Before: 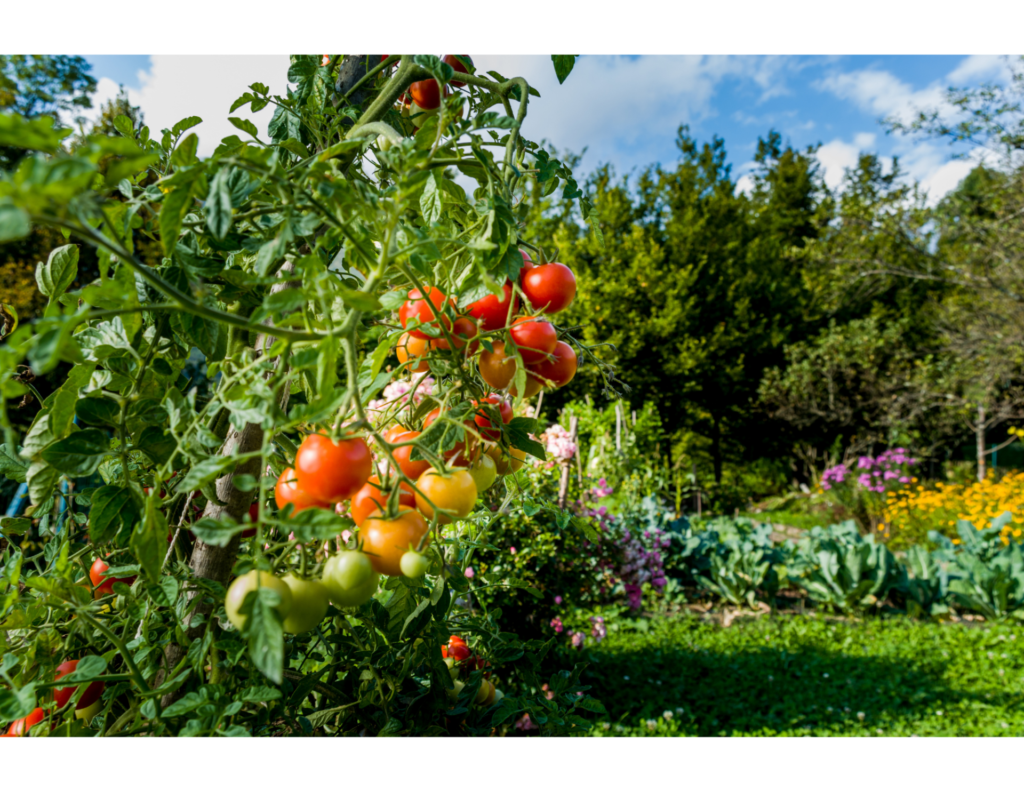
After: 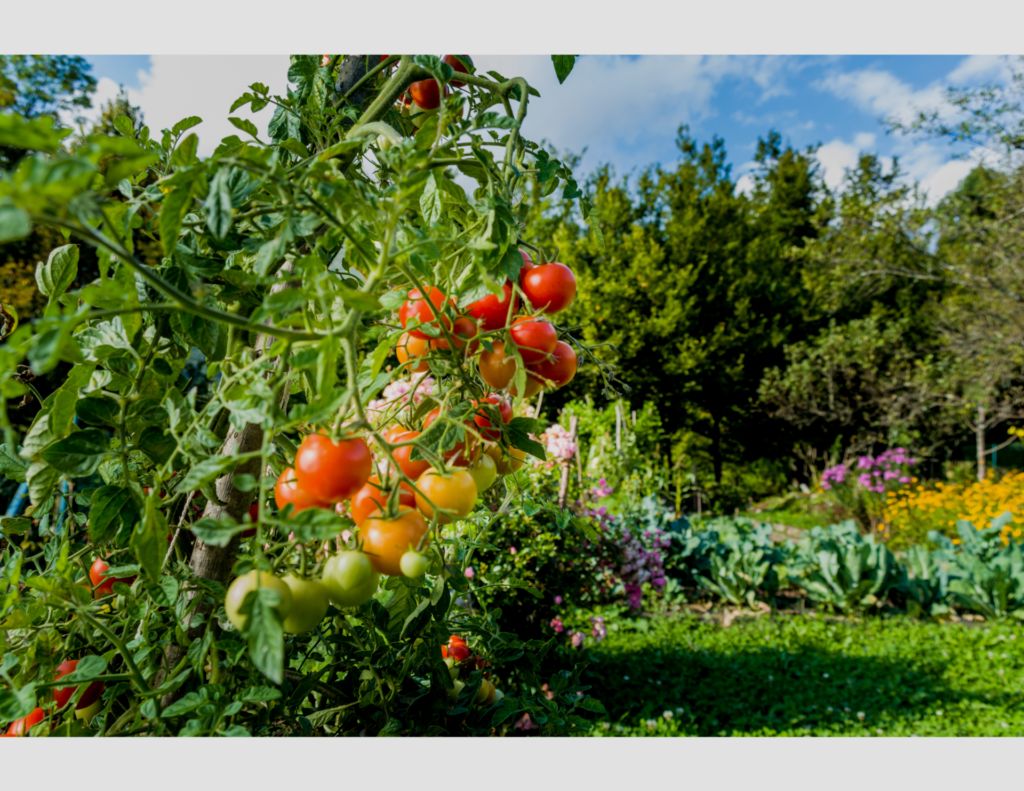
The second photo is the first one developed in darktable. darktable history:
filmic rgb: black relative exposure -15 EV, white relative exposure 3 EV, threshold 6 EV, target black luminance 0%, hardness 9.27, latitude 99%, contrast 0.912, shadows ↔ highlights balance 0.505%, add noise in highlights 0, color science v3 (2019), use custom middle-gray values true, iterations of high-quality reconstruction 0, contrast in highlights soft, enable highlight reconstruction true
